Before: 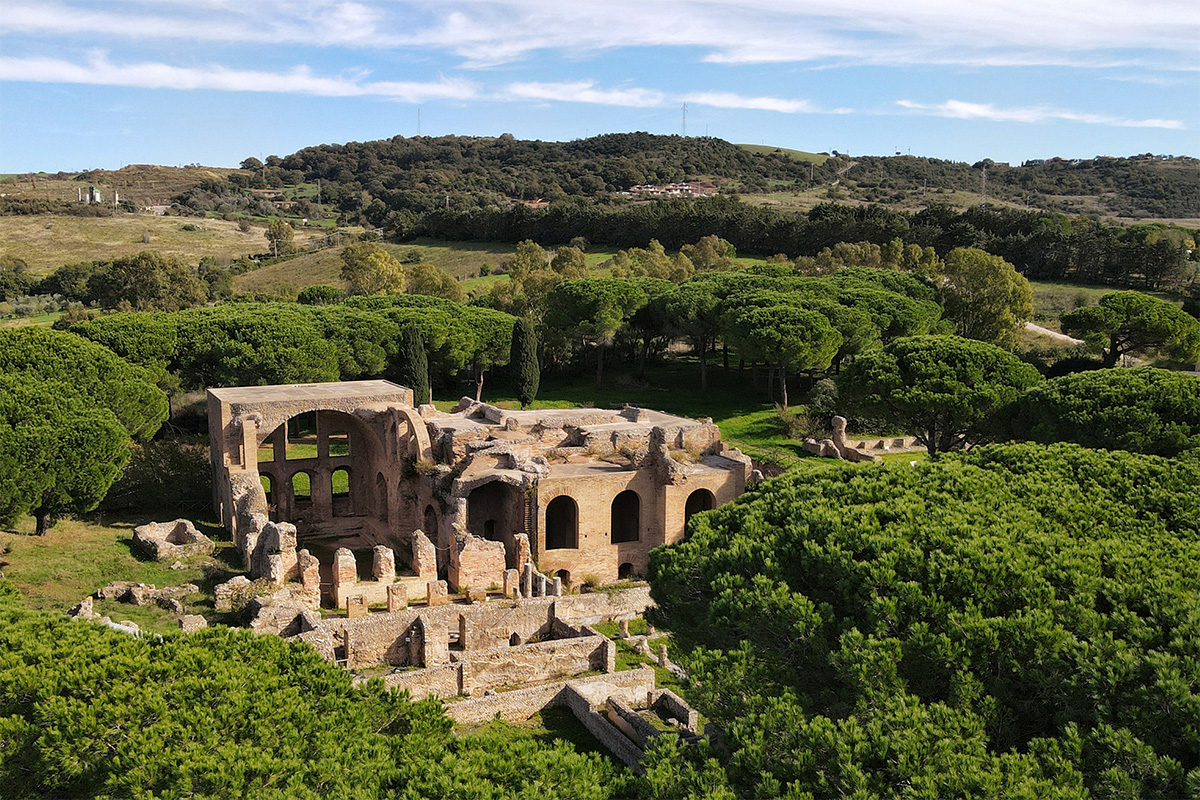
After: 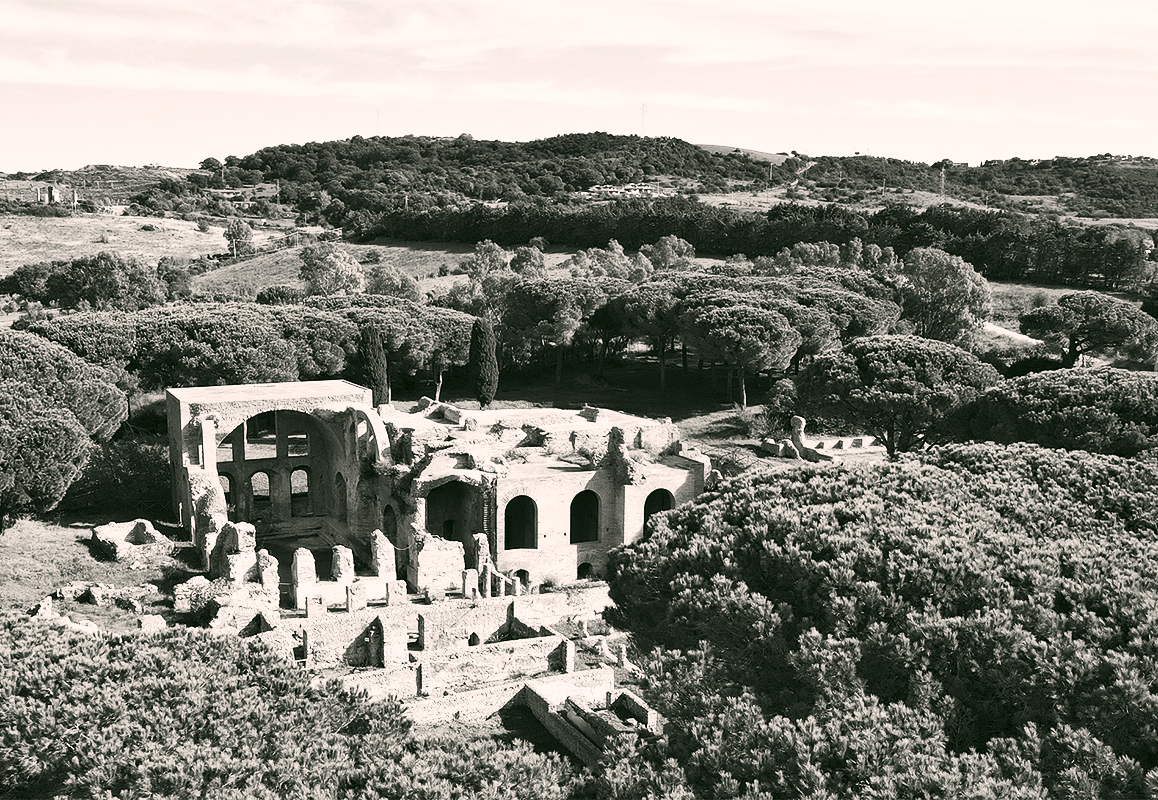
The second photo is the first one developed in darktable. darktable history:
contrast brightness saturation: contrast 0.518, brightness 0.455, saturation -0.987
color correction: highlights a* 4.42, highlights b* 4.96, shadows a* -7.24, shadows b* 4.85
tone equalizer: on, module defaults
crop and rotate: left 3.425%
shadows and highlights: soften with gaussian
